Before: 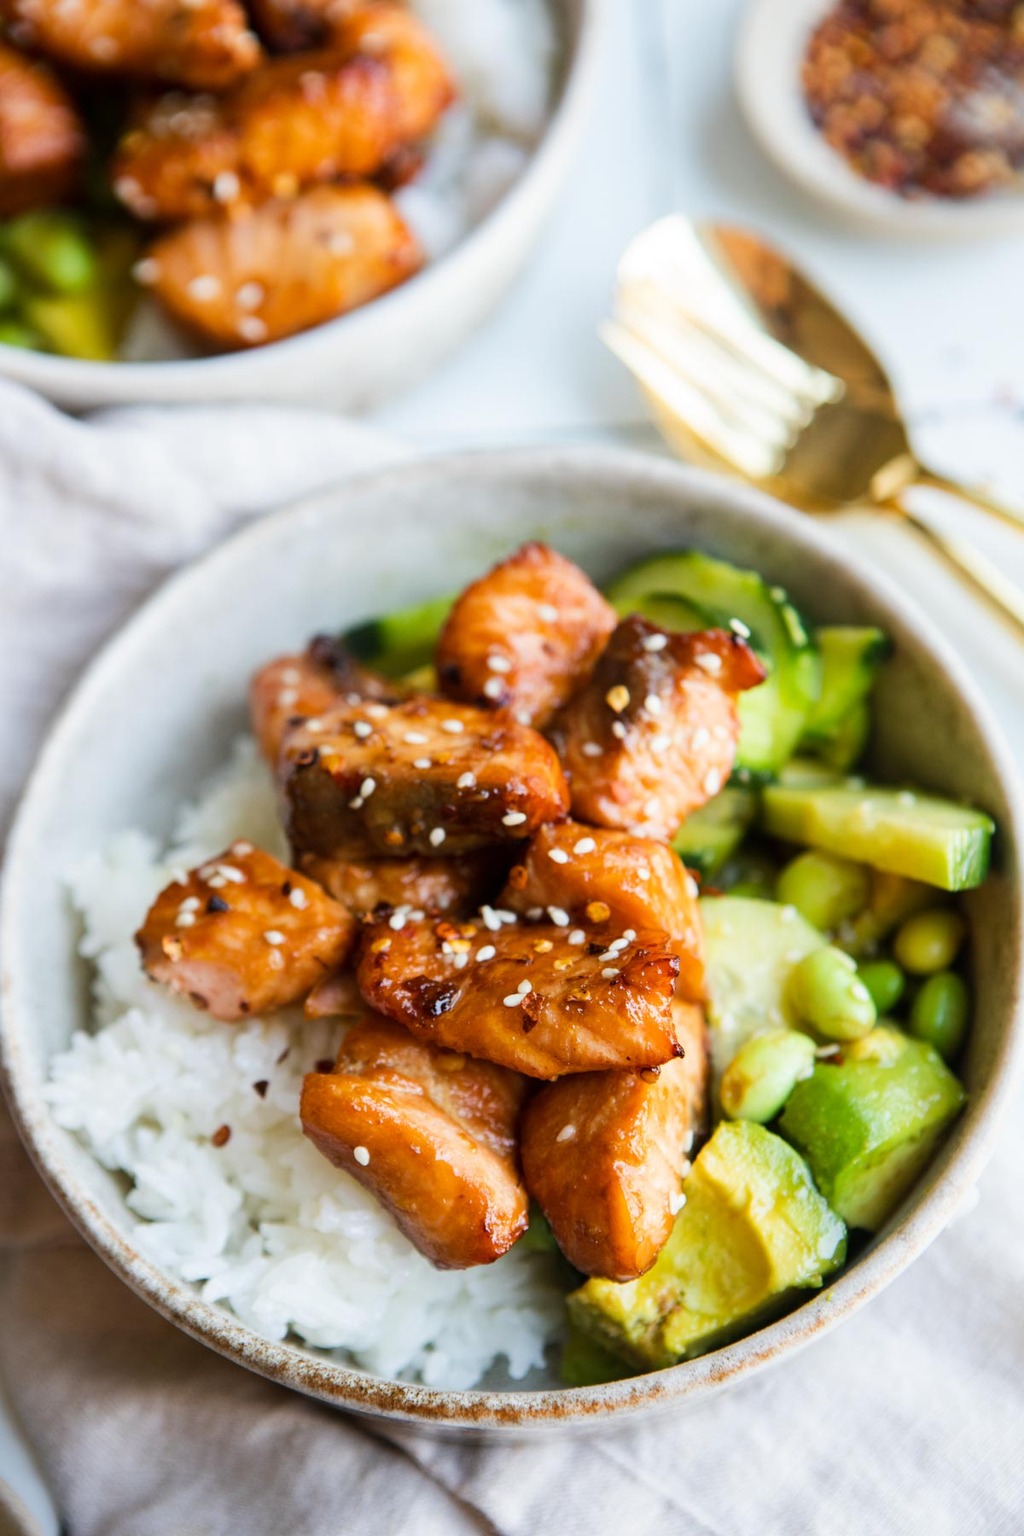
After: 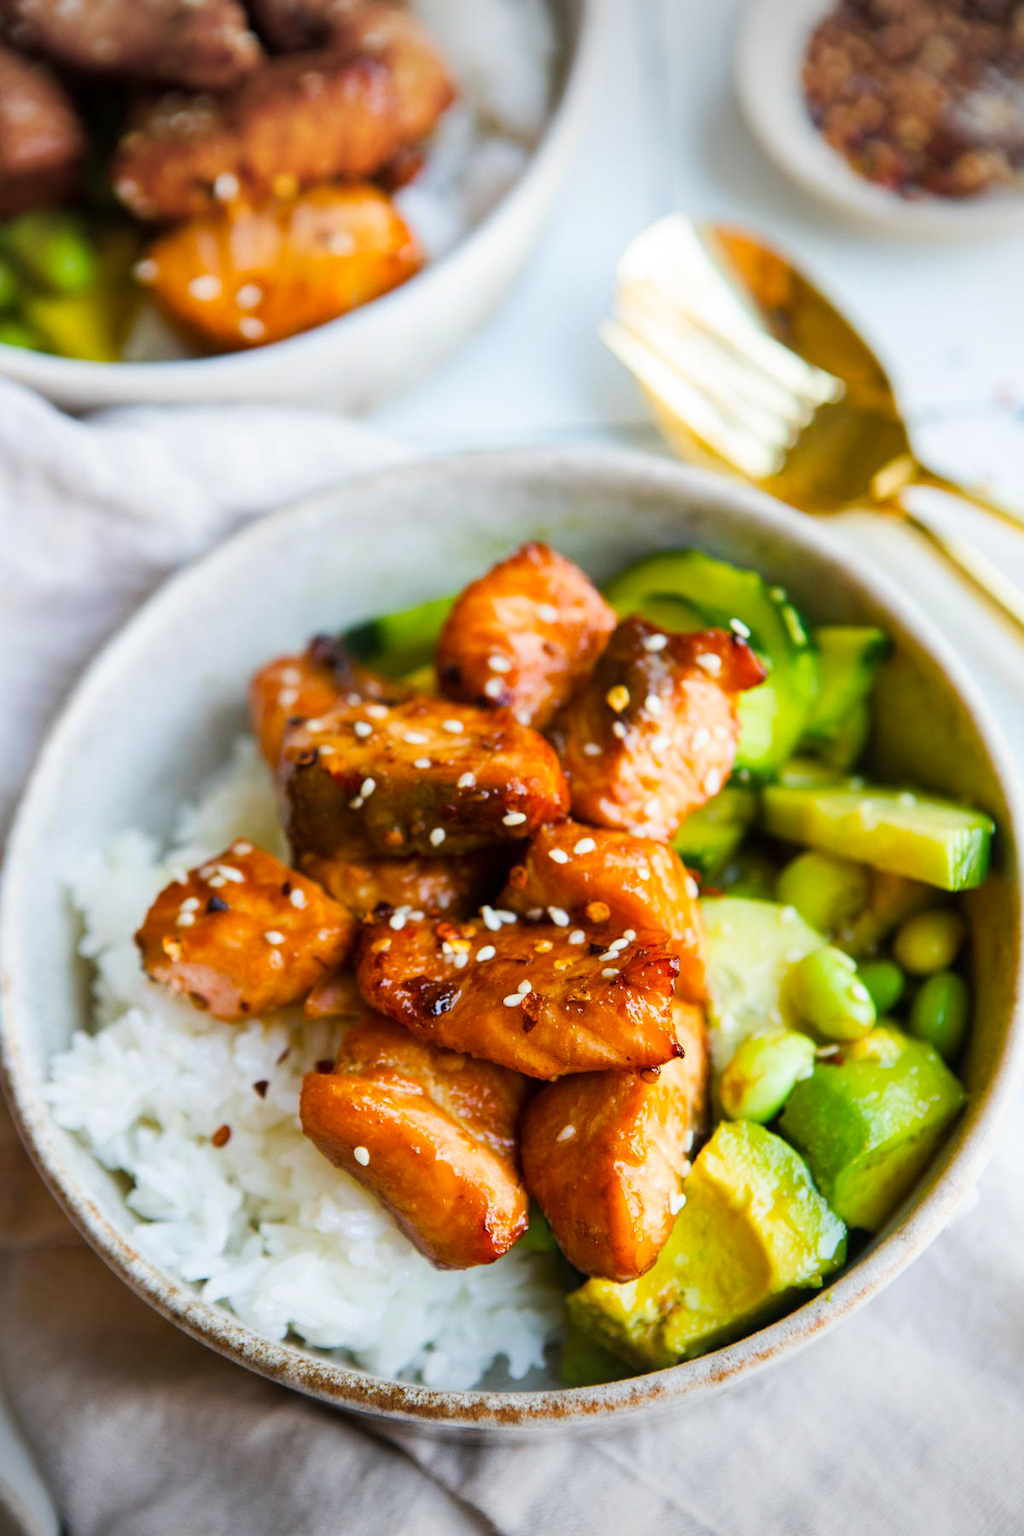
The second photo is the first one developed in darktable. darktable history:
color balance: output saturation 120%
vignetting: fall-off start 100%, brightness -0.282, width/height ratio 1.31
color balance rgb: shadows fall-off 101%, linear chroma grading › mid-tones 7.63%, perceptual saturation grading › mid-tones 11.68%, mask middle-gray fulcrum 22.45%, global vibrance 10.11%, saturation formula JzAzBz (2021)
